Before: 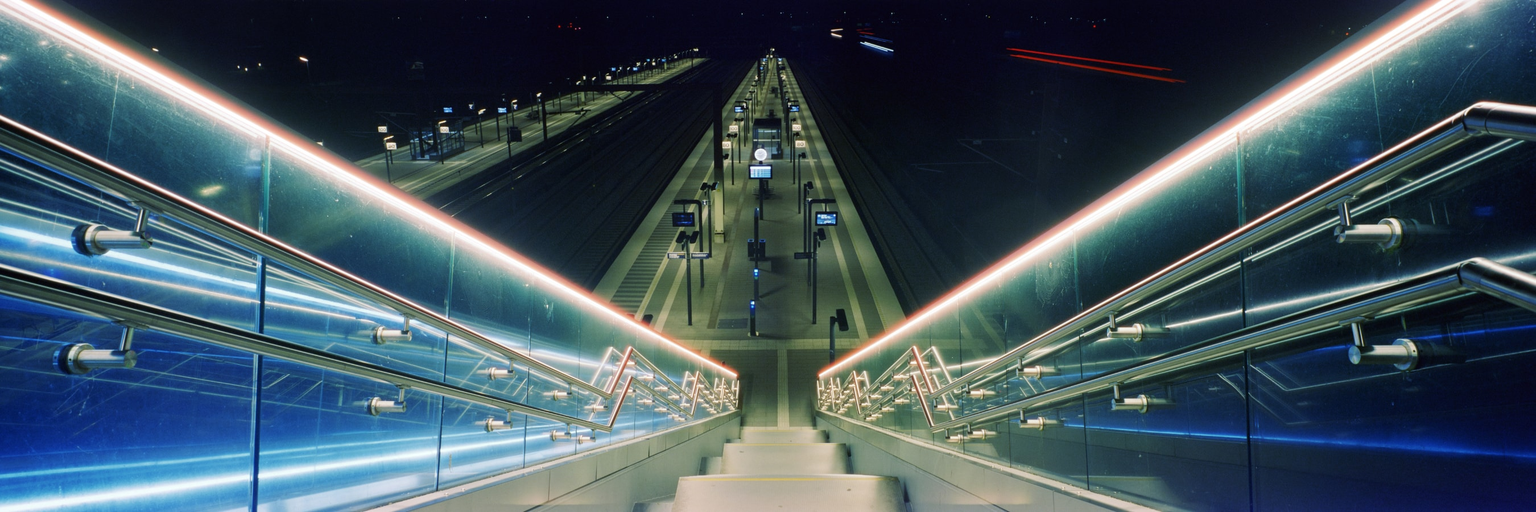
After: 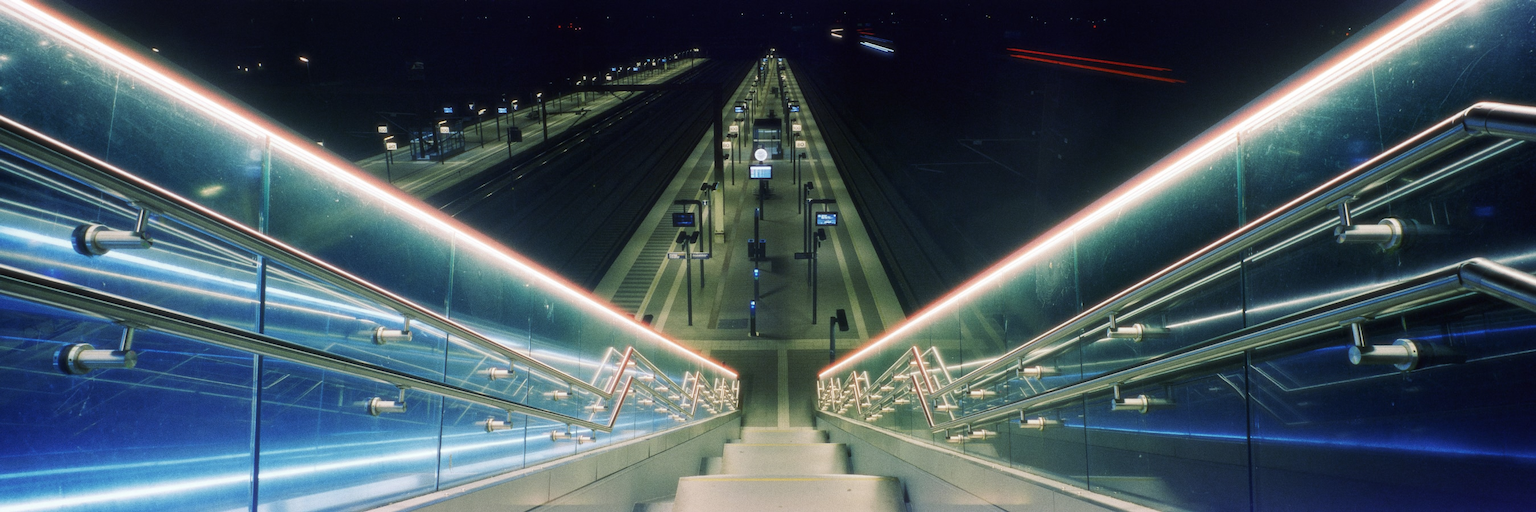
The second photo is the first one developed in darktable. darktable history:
white balance: red 1, blue 1
grain: coarseness 0.09 ISO
soften: size 10%, saturation 50%, brightness 0.2 EV, mix 10%
